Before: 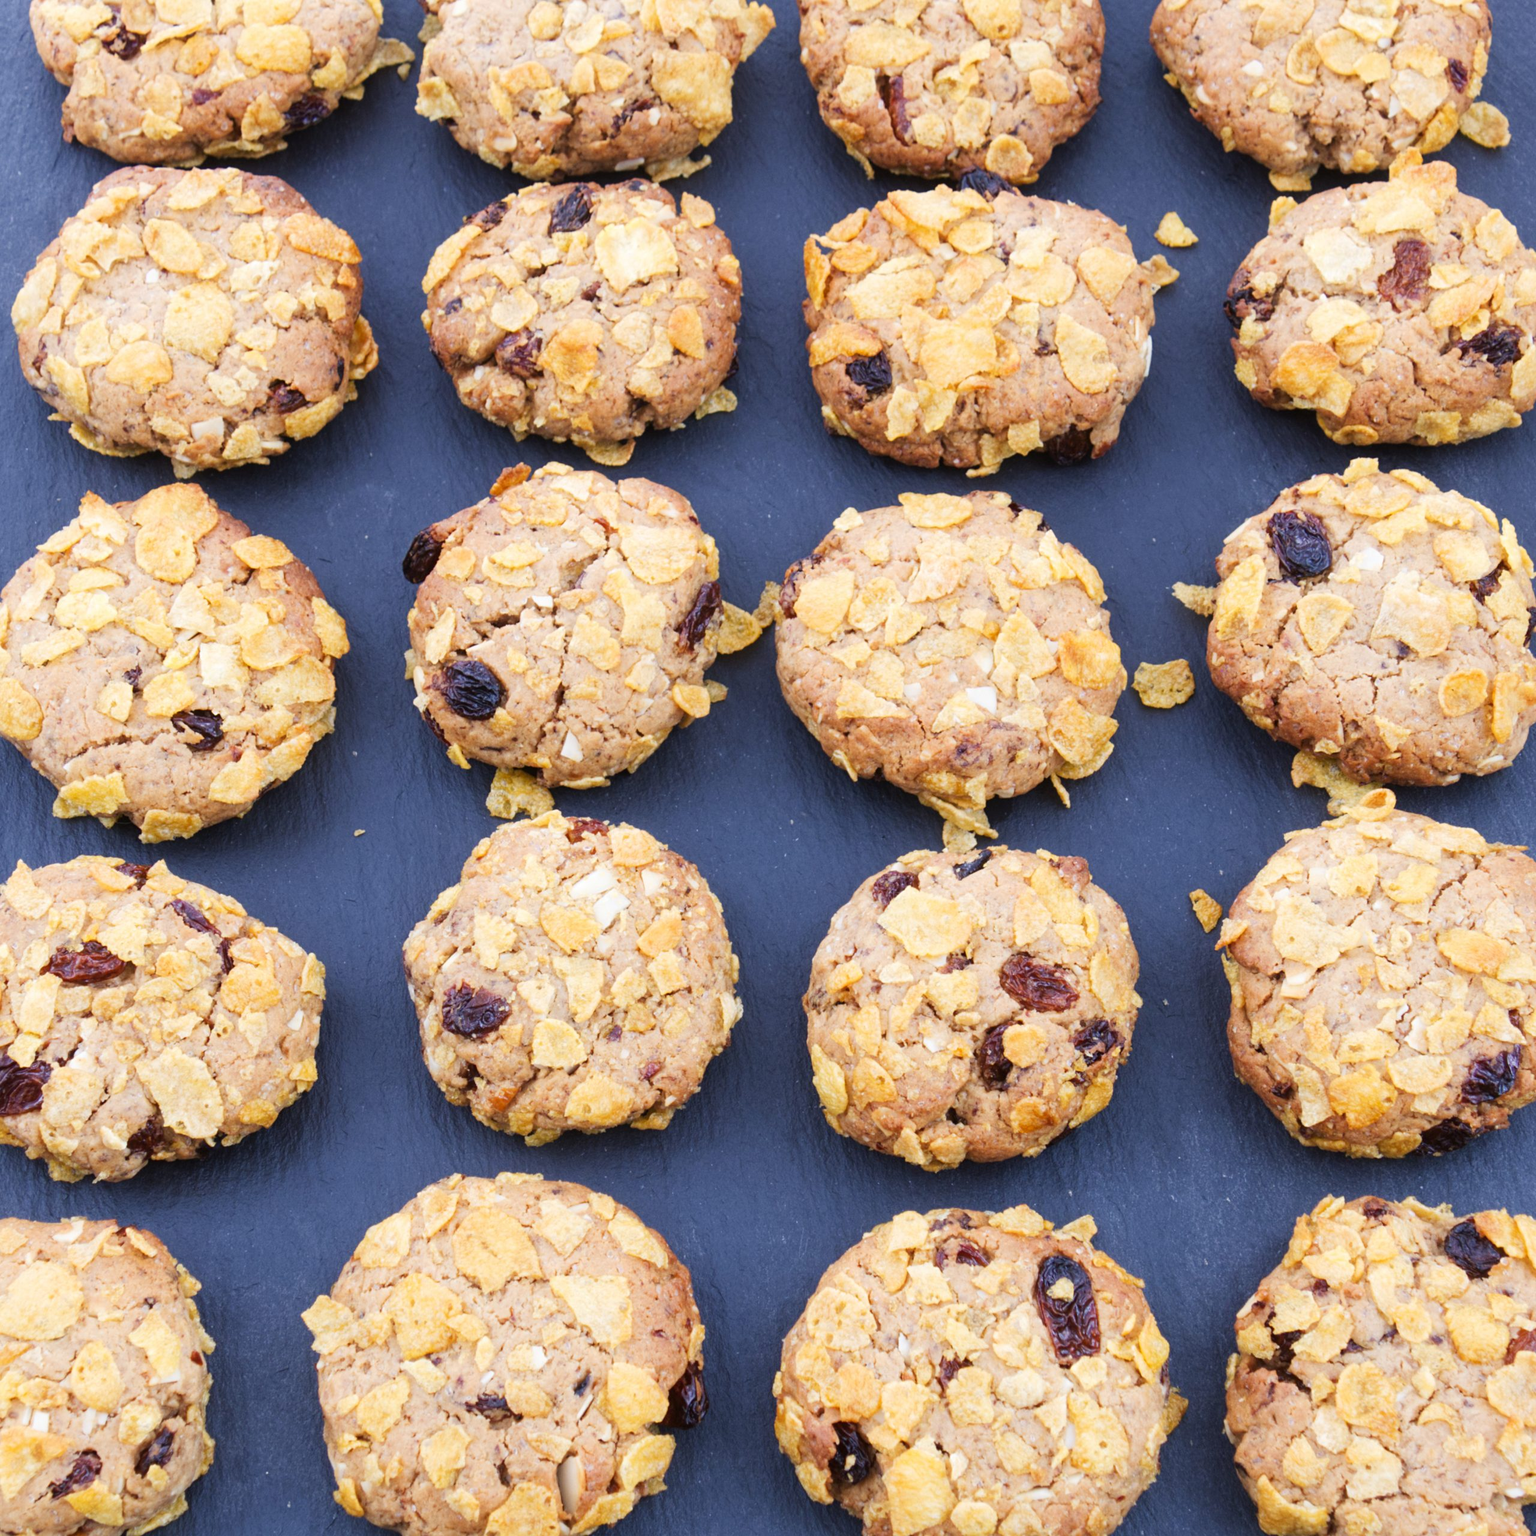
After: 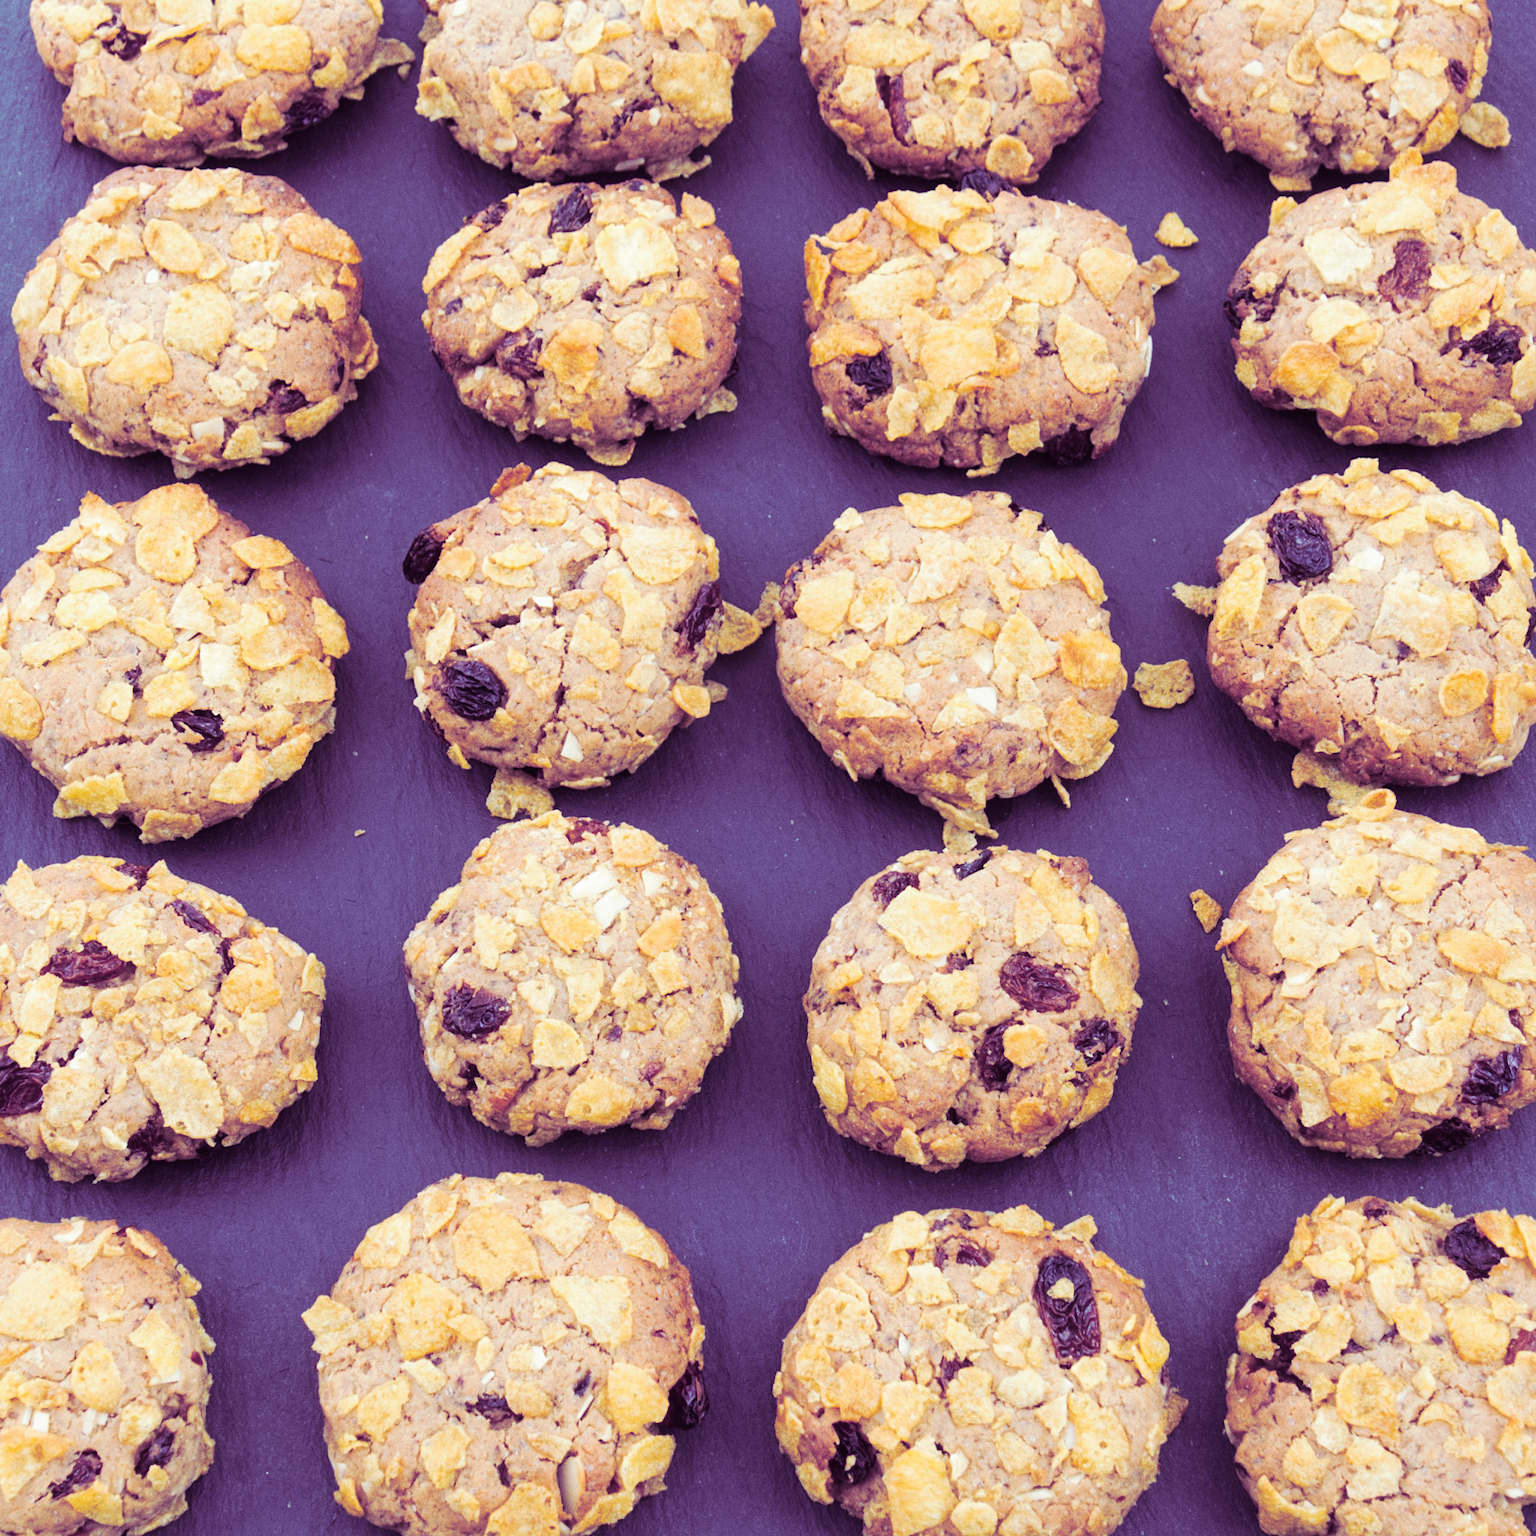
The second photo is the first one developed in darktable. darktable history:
split-toning: shadows › hue 277.2°, shadows › saturation 0.74
grain: coarseness 0.47 ISO
